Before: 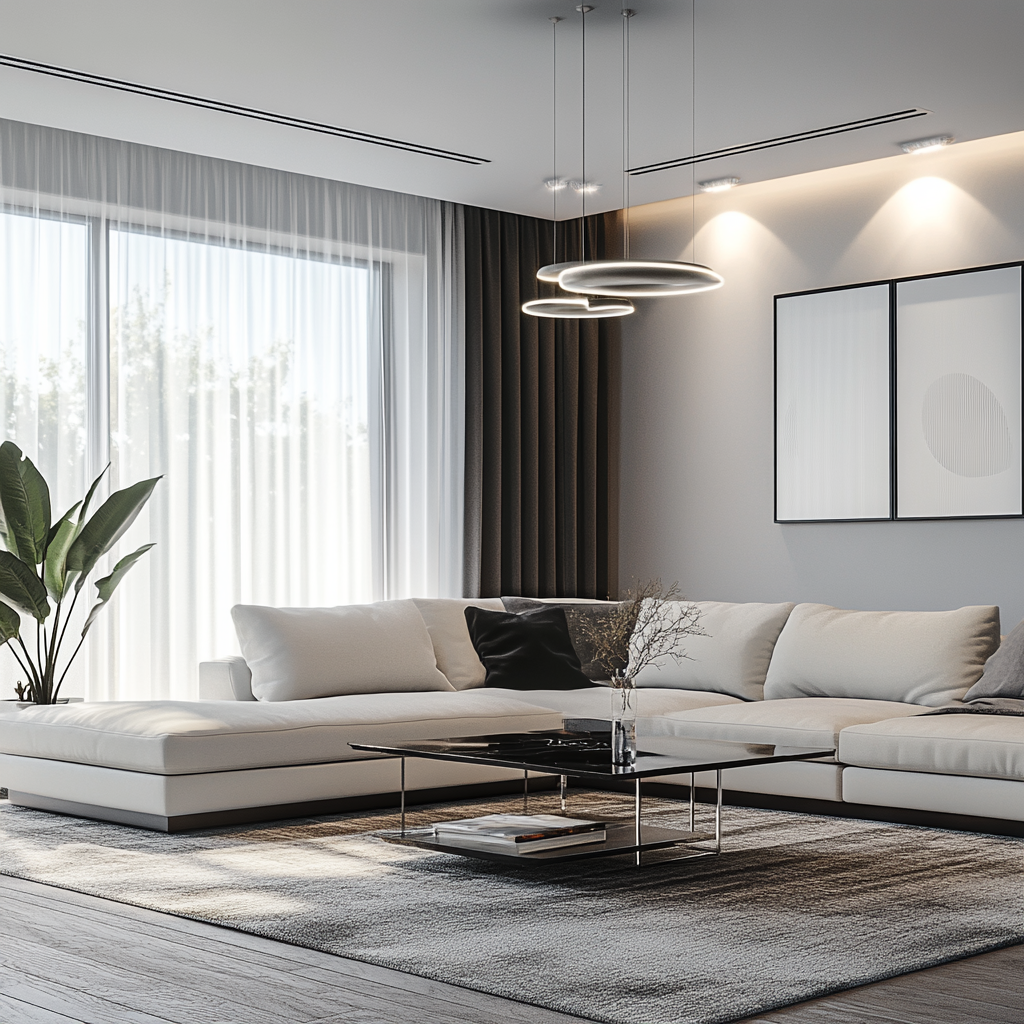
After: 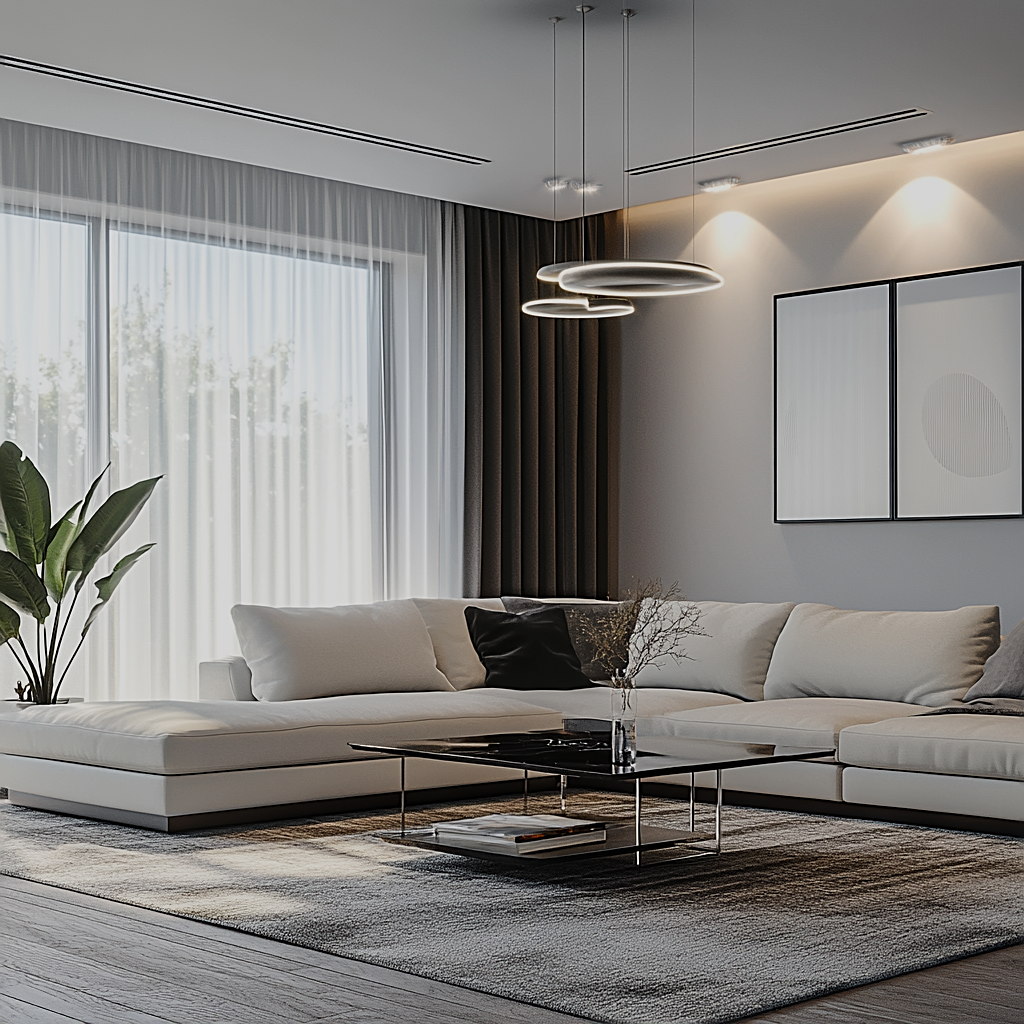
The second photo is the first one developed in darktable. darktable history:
exposure: exposure -0.582 EV, compensate highlight preservation false
color balance: output saturation 120%
sharpen: on, module defaults
